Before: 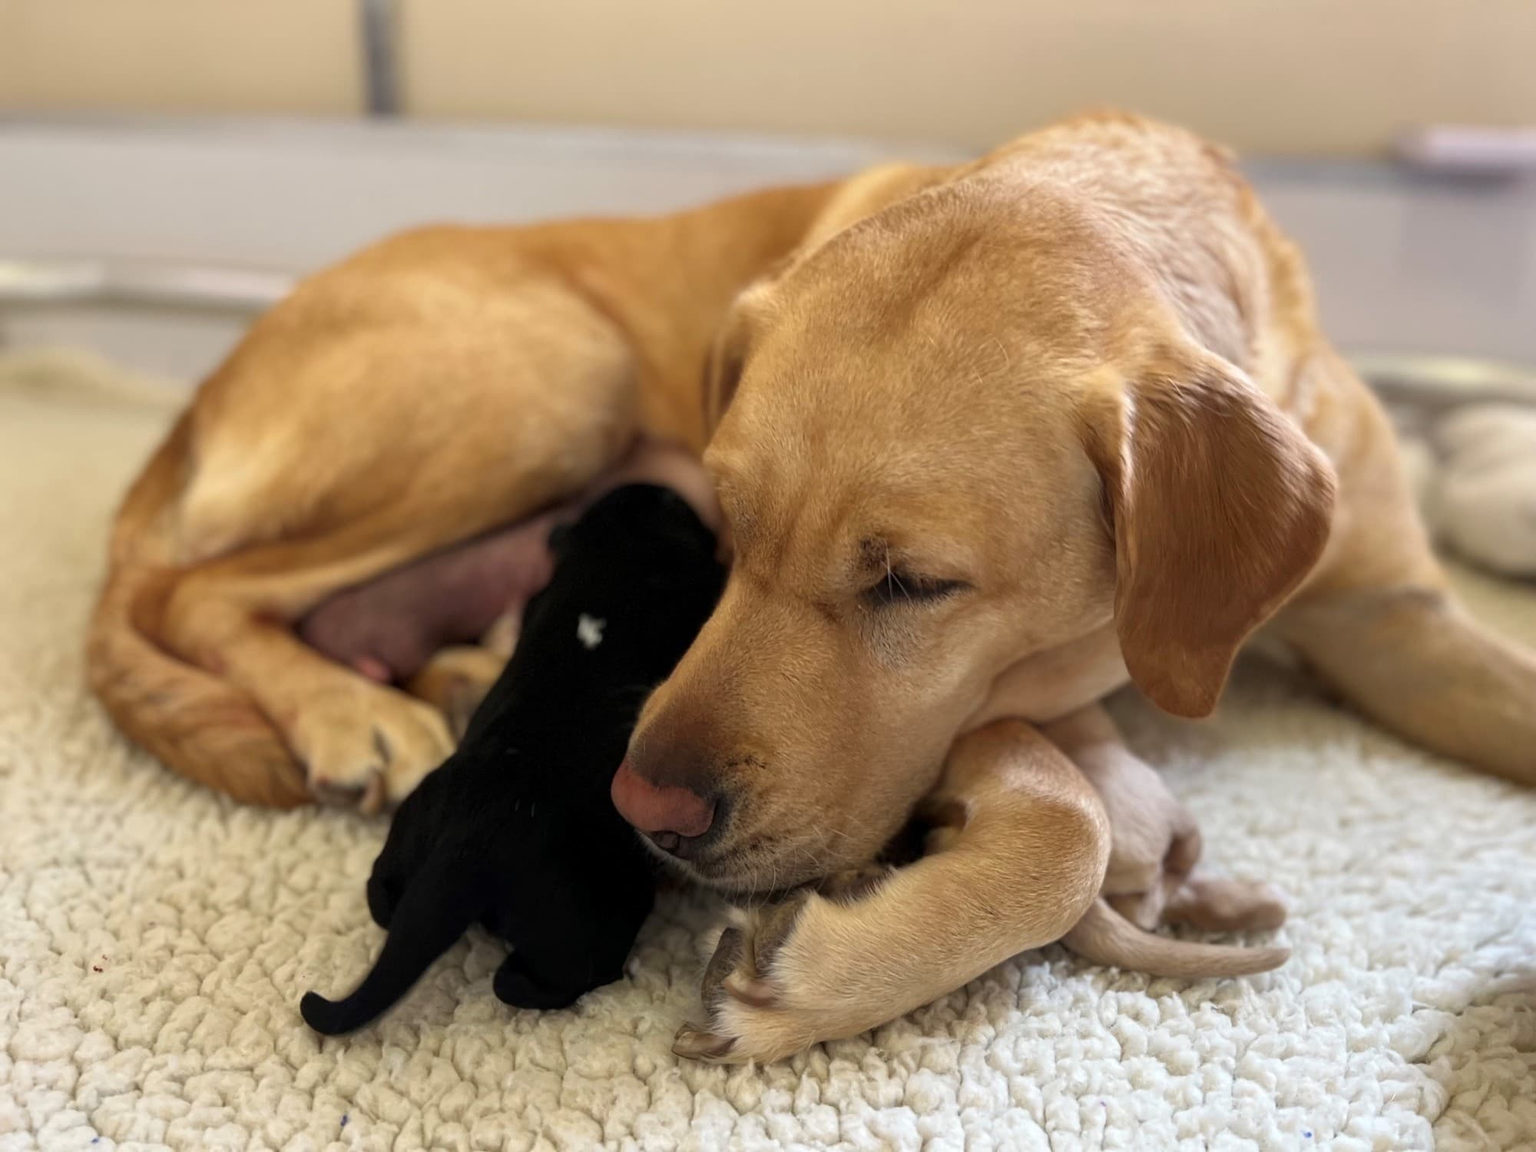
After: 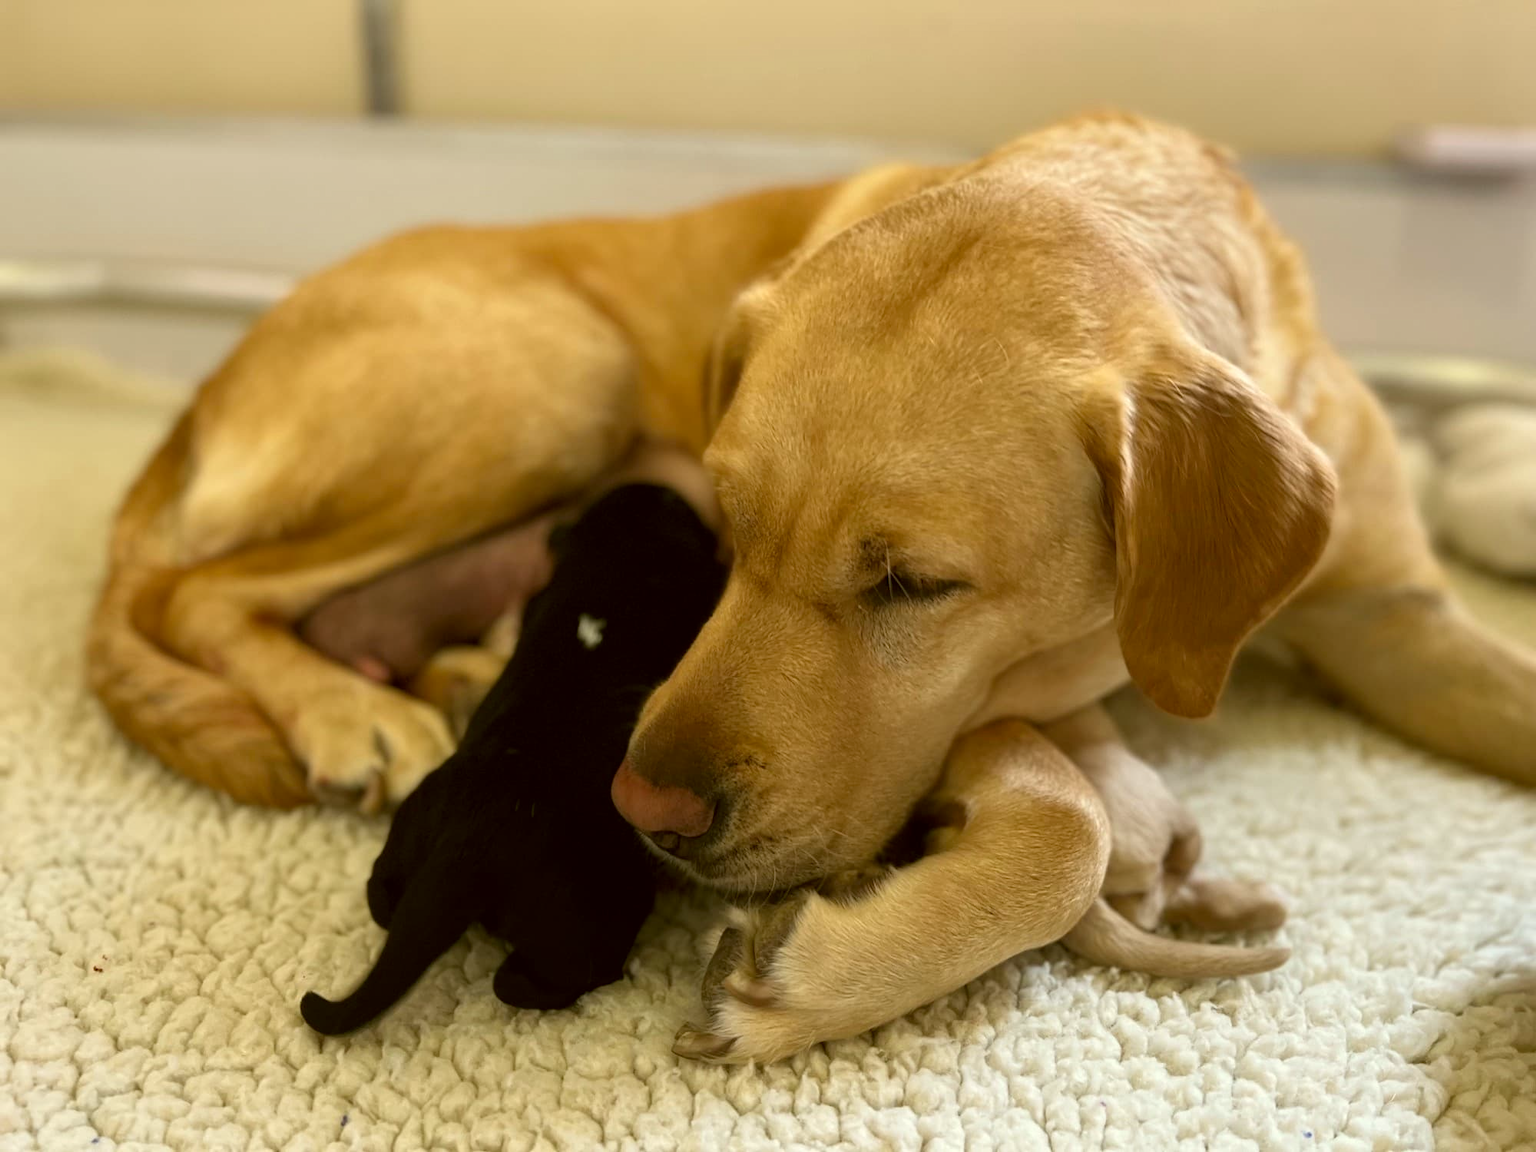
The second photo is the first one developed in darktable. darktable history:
tone equalizer: on, module defaults
color correction: highlights a* -1.43, highlights b* 10.12, shadows a* 0.395, shadows b* 19.35
